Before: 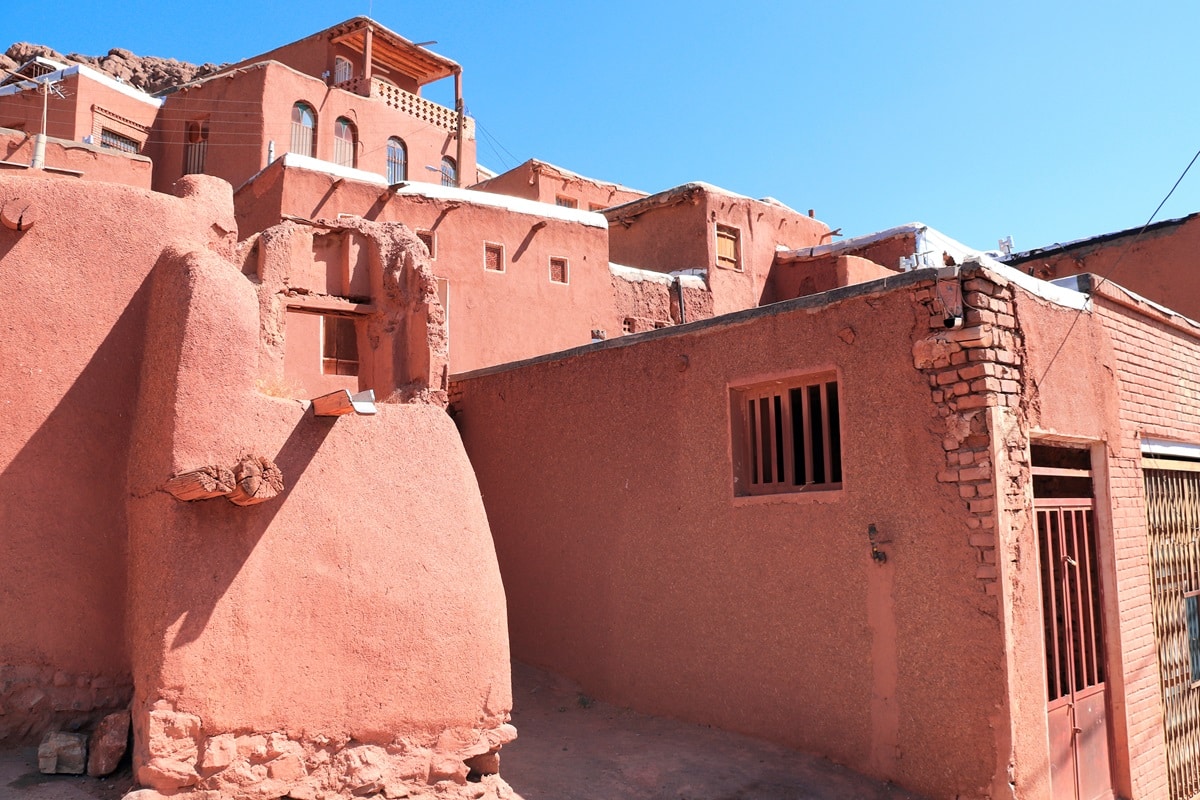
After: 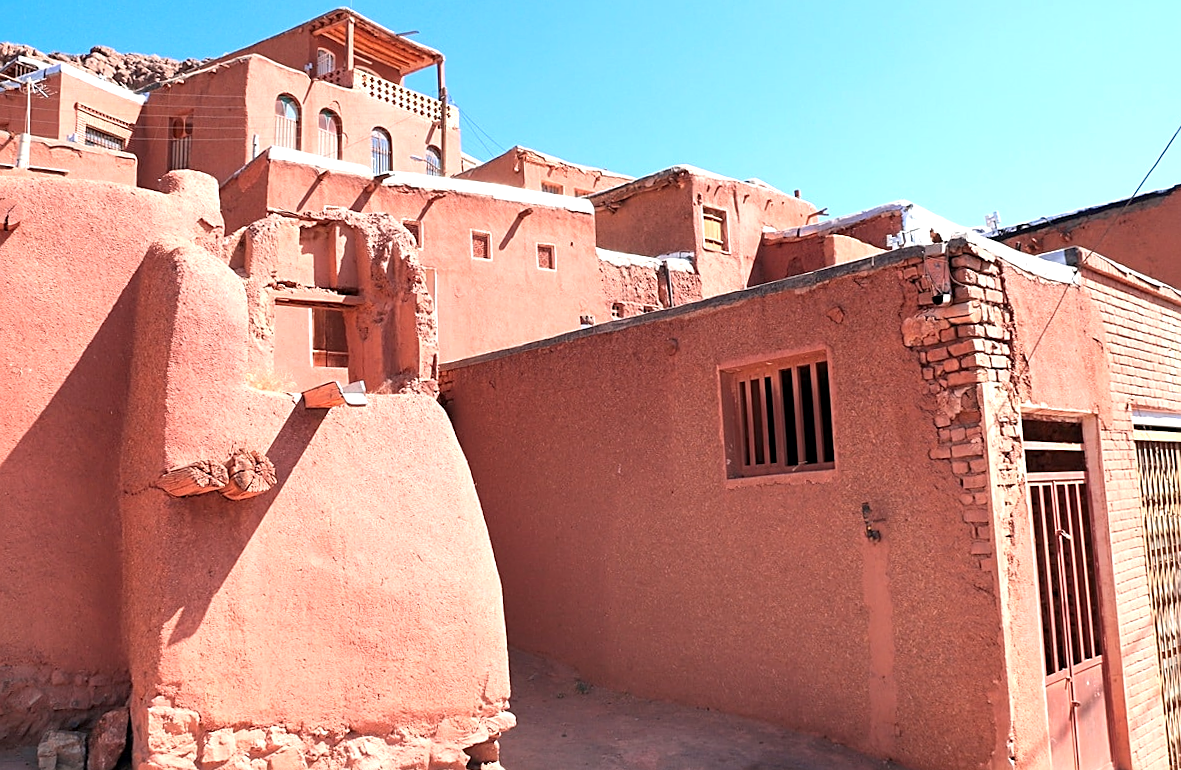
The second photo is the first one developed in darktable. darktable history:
exposure: black level correction 0.001, exposure 0.5 EV, compensate exposure bias true, compensate highlight preservation false
rotate and perspective: rotation -1.42°, crop left 0.016, crop right 0.984, crop top 0.035, crop bottom 0.965
sharpen: on, module defaults
